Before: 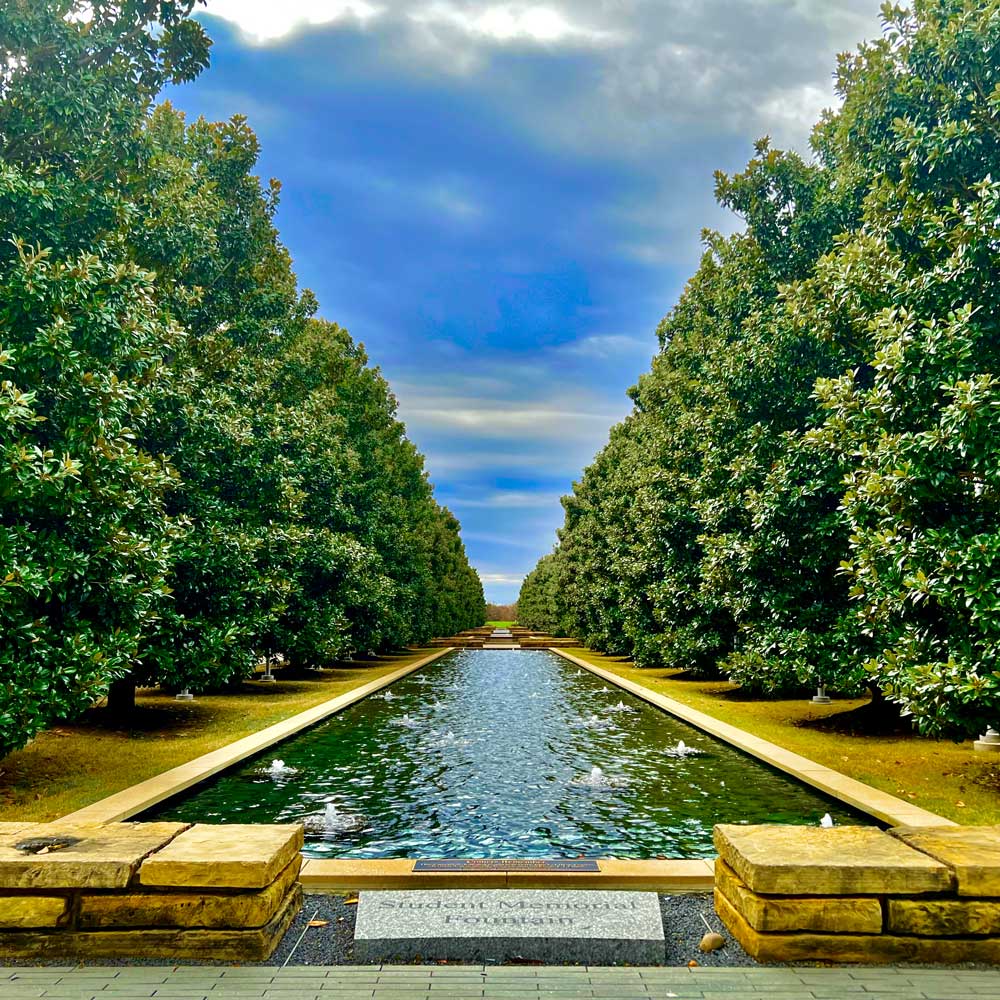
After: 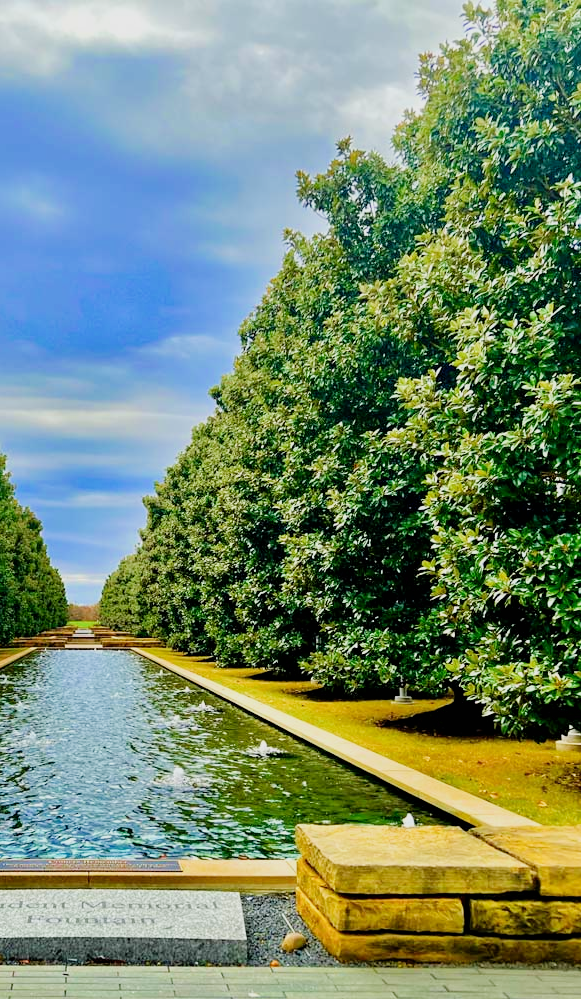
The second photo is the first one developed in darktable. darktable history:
exposure: black level correction 0.001, exposure 0.5 EV, compensate exposure bias true, compensate highlight preservation false
crop: left 41.847%
levels: levels [0, 0.478, 1]
filmic rgb: black relative exposure -7.65 EV, white relative exposure 4.56 EV, hardness 3.61
